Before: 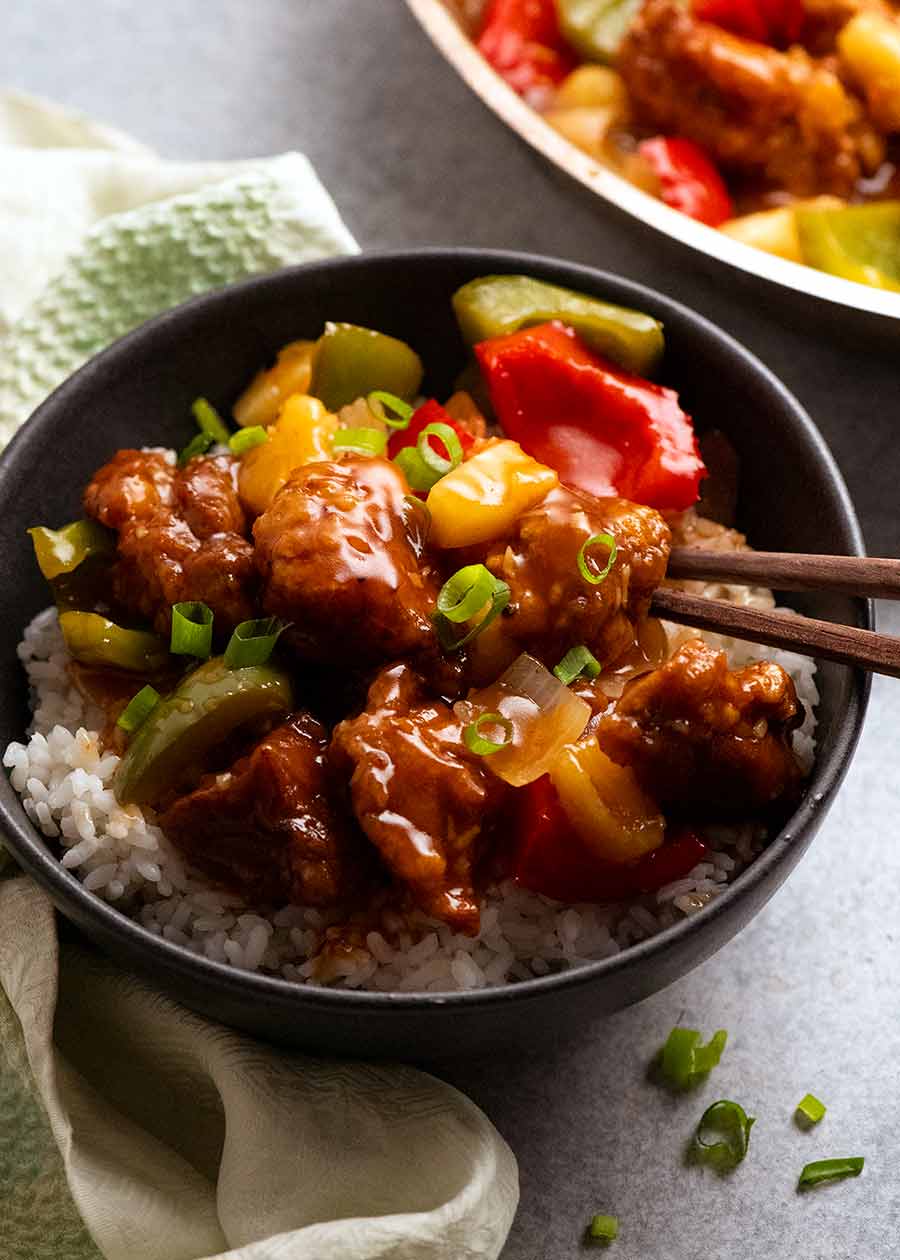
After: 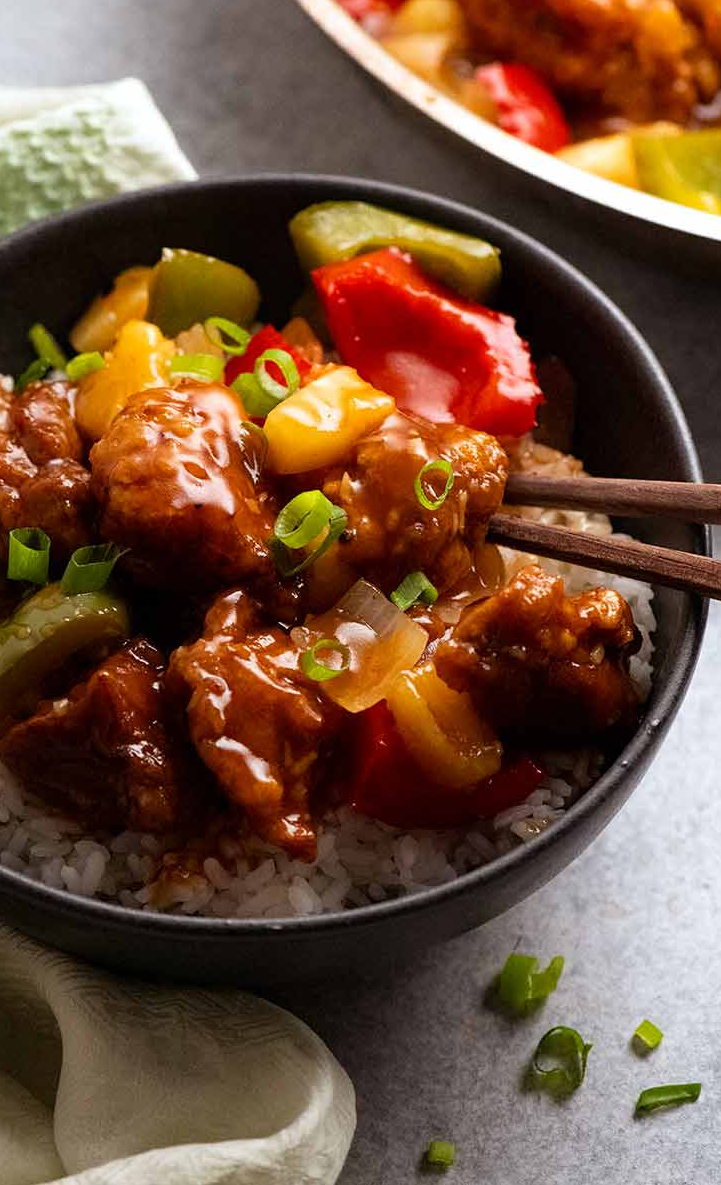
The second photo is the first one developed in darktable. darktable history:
crop and rotate: left 18.193%, top 5.883%, right 1.69%
